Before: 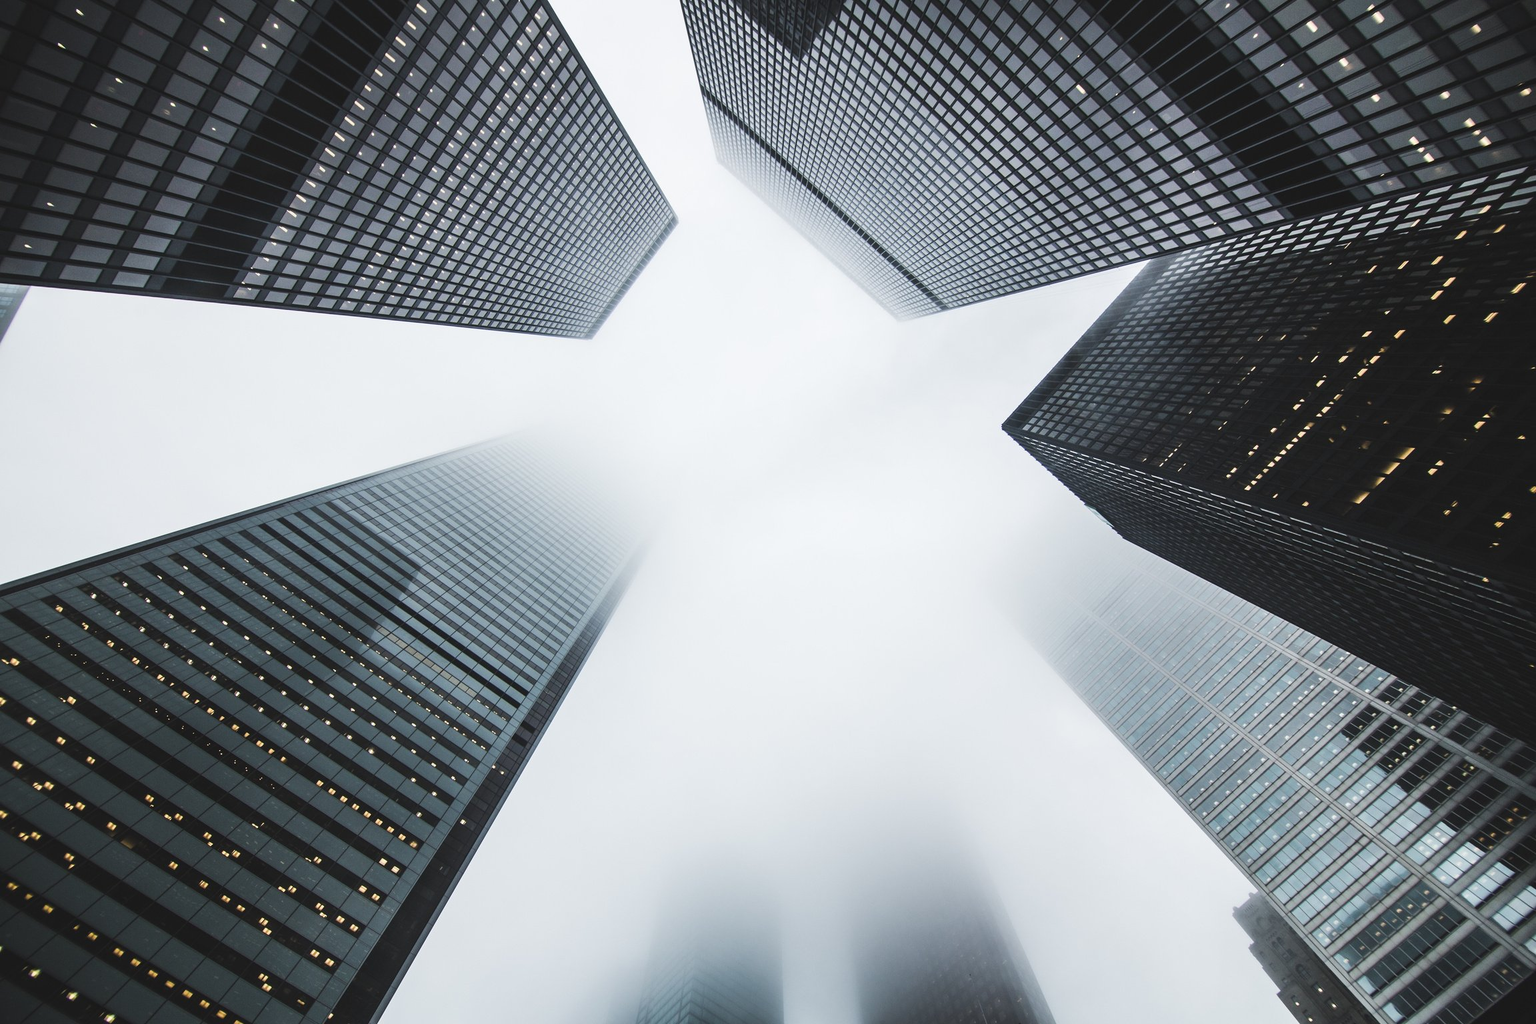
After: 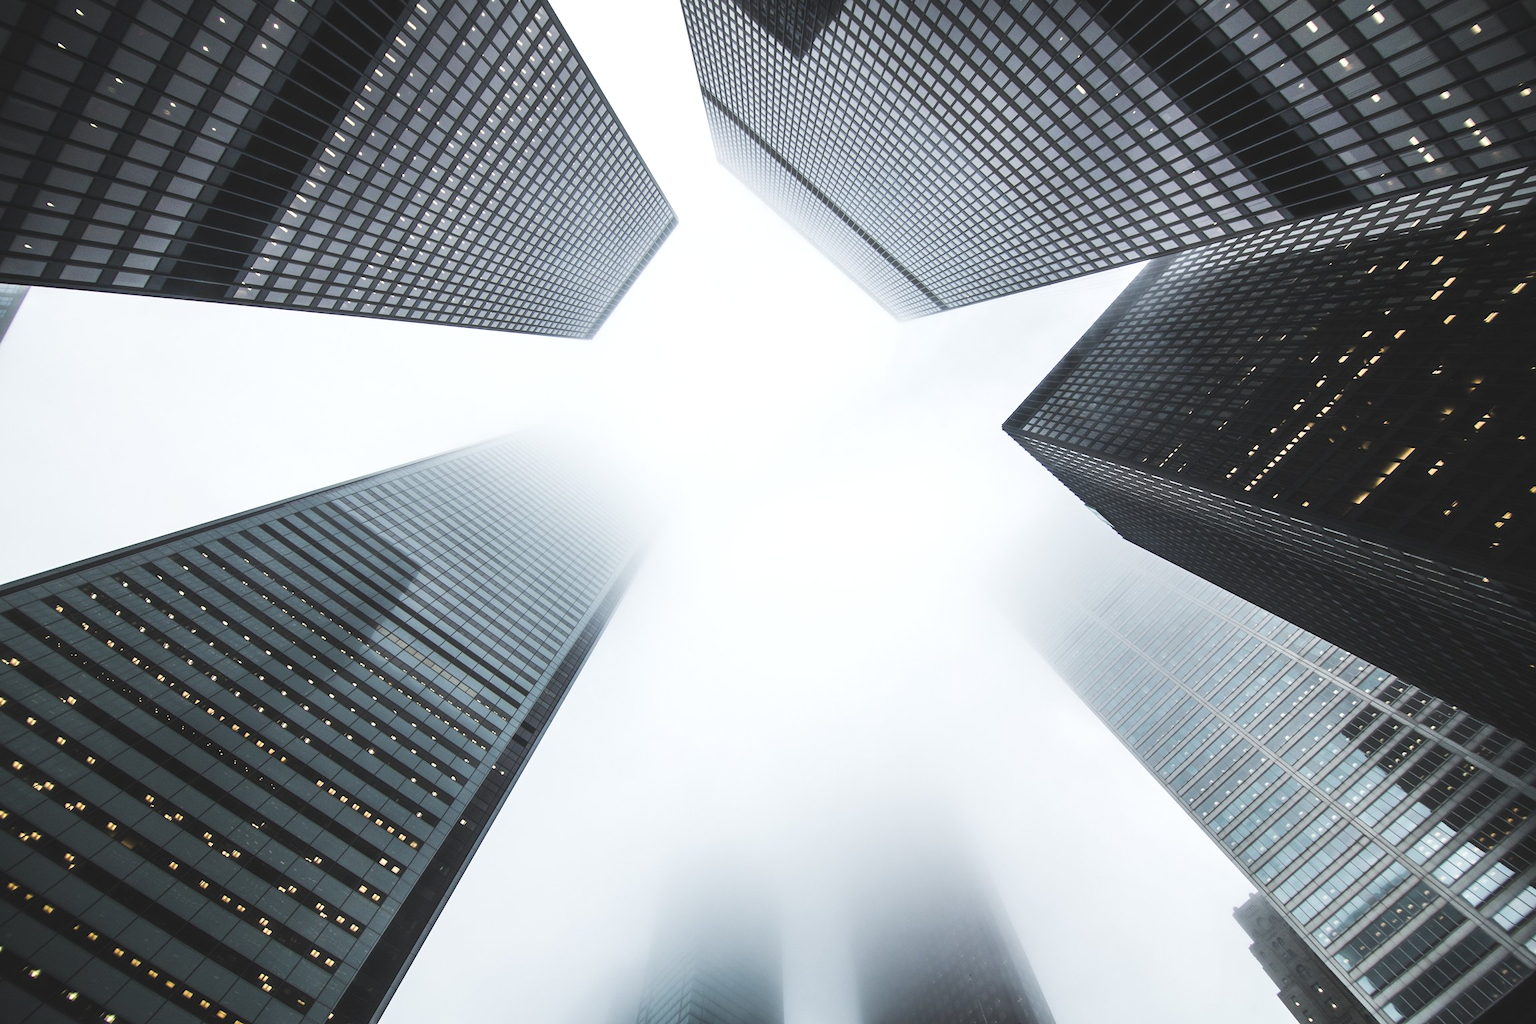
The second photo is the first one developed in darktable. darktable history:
haze removal: strength -0.09, distance 0.358, compatibility mode true, adaptive false
exposure: exposure 0.191 EV, compensate highlight preservation false
